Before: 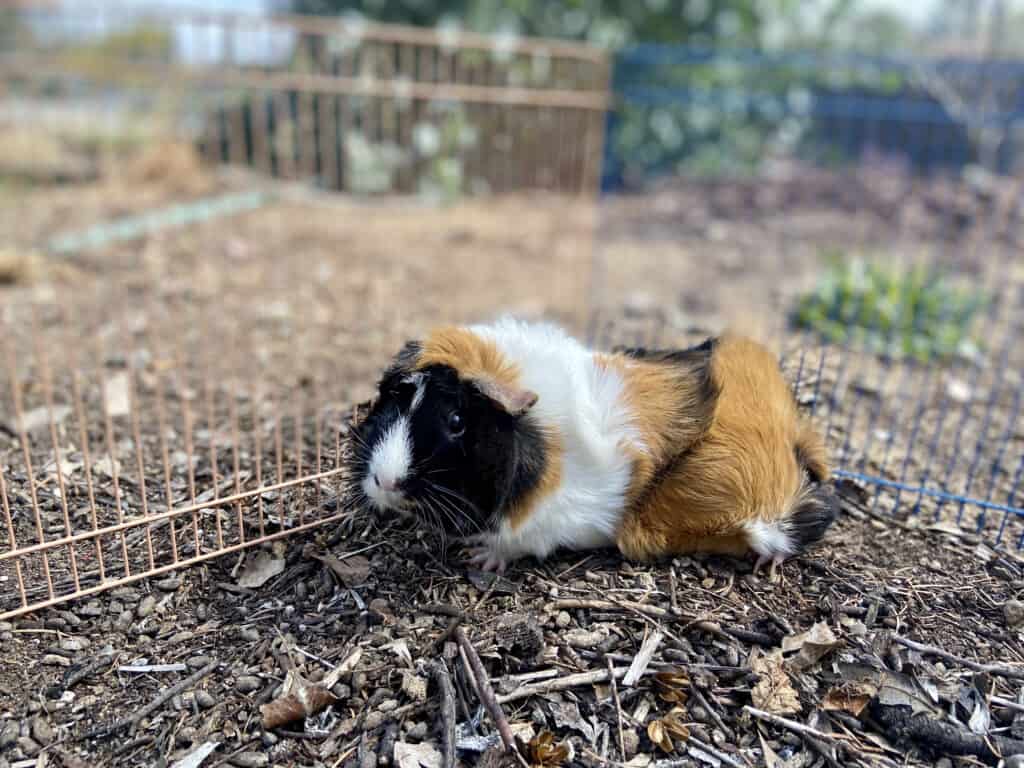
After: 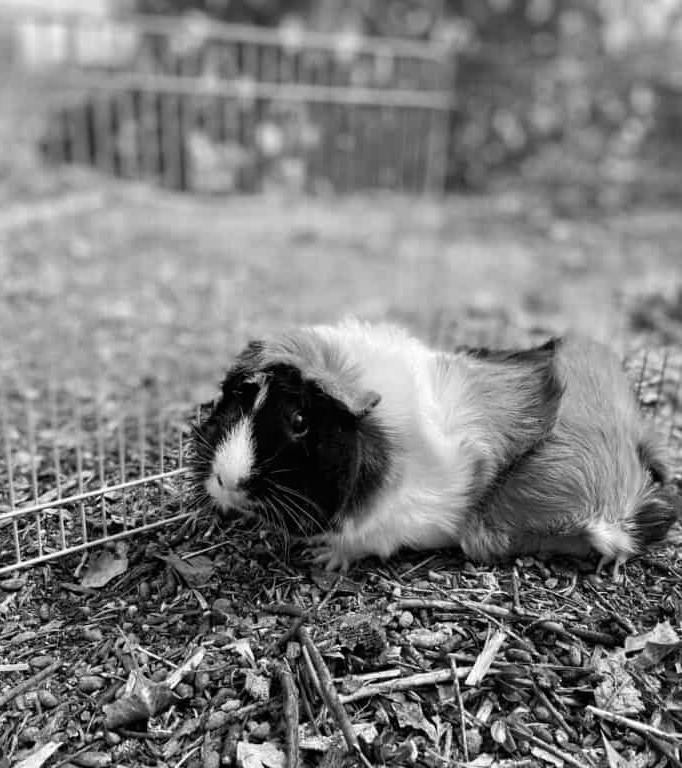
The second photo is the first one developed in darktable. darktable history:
color balance: lift [1, 0.998, 1.001, 1.002], gamma [1, 1.02, 1, 0.98], gain [1, 1.02, 1.003, 0.98]
monochrome: a -3.63, b -0.465
color correction: highlights a* 0.816, highlights b* 2.78, saturation 1.1
crop: left 15.419%, right 17.914%
rotate and perspective: automatic cropping original format, crop left 0, crop top 0
